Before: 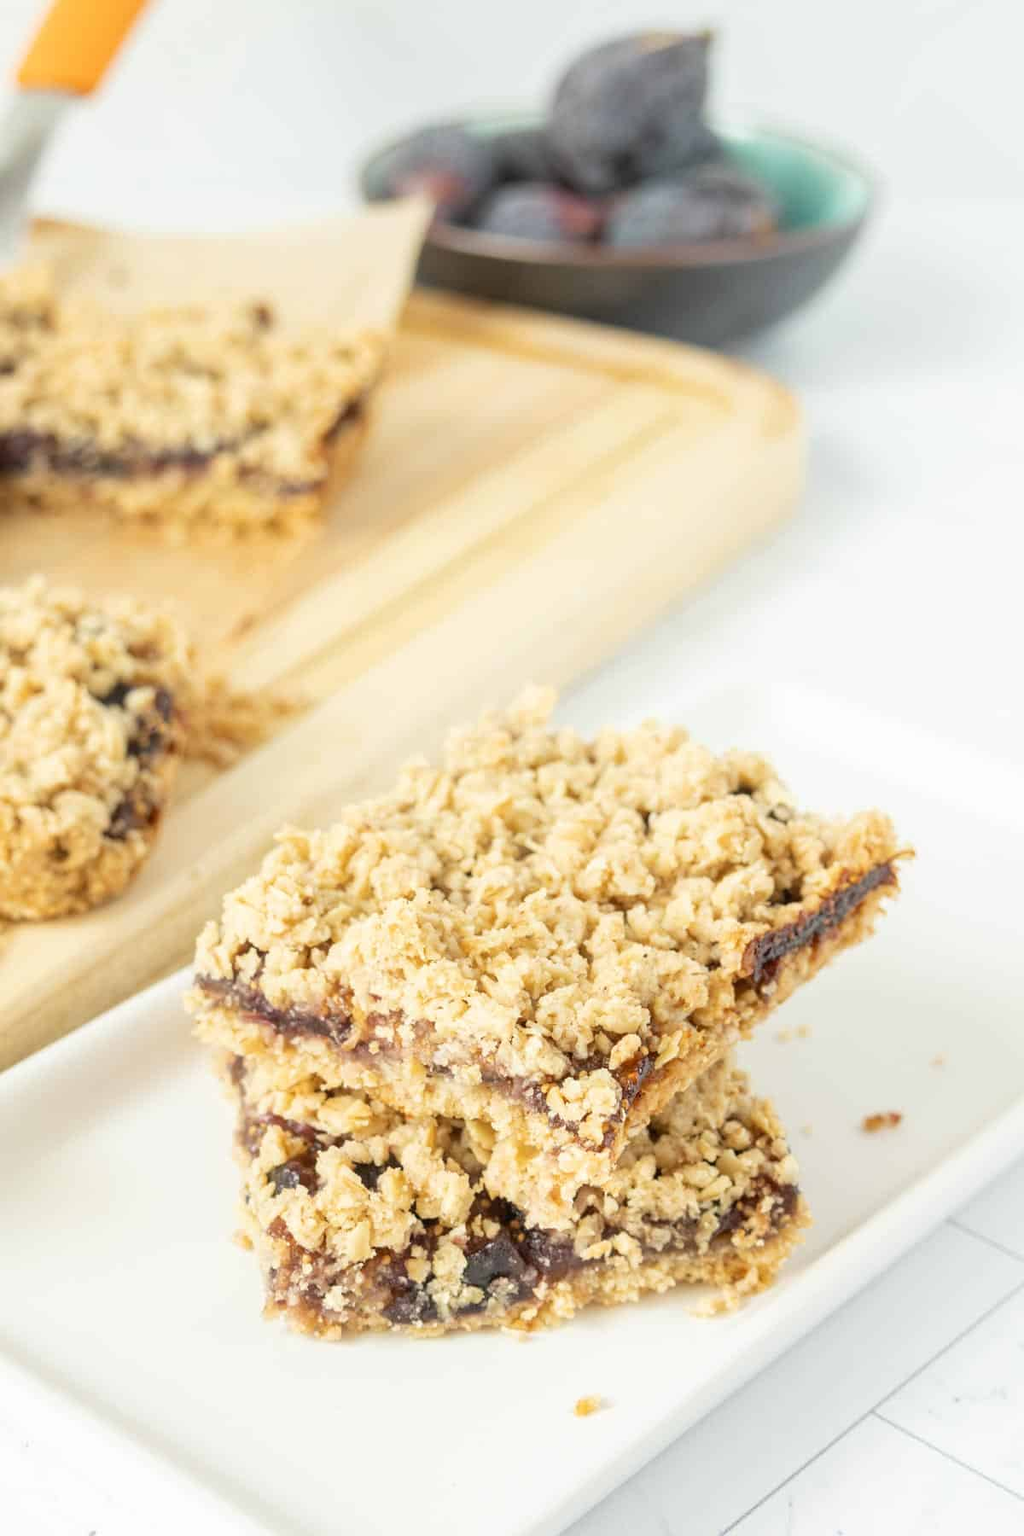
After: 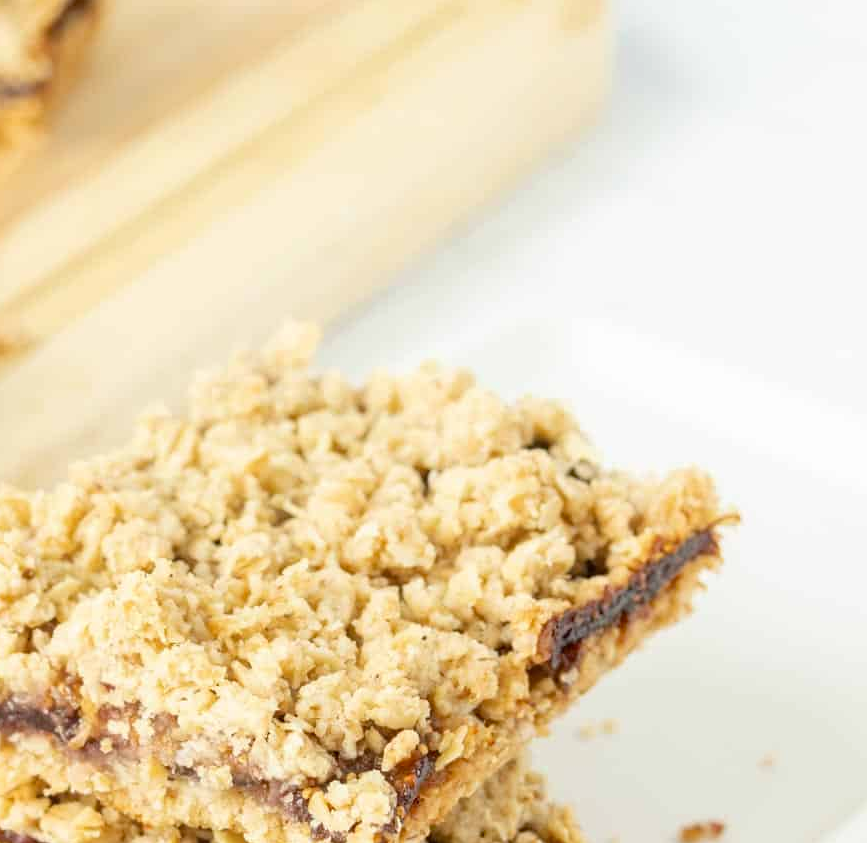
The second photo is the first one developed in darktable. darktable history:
crop and rotate: left 27.675%, top 26.781%, bottom 26.366%
haze removal: adaptive false
exposure: compensate highlight preservation false
